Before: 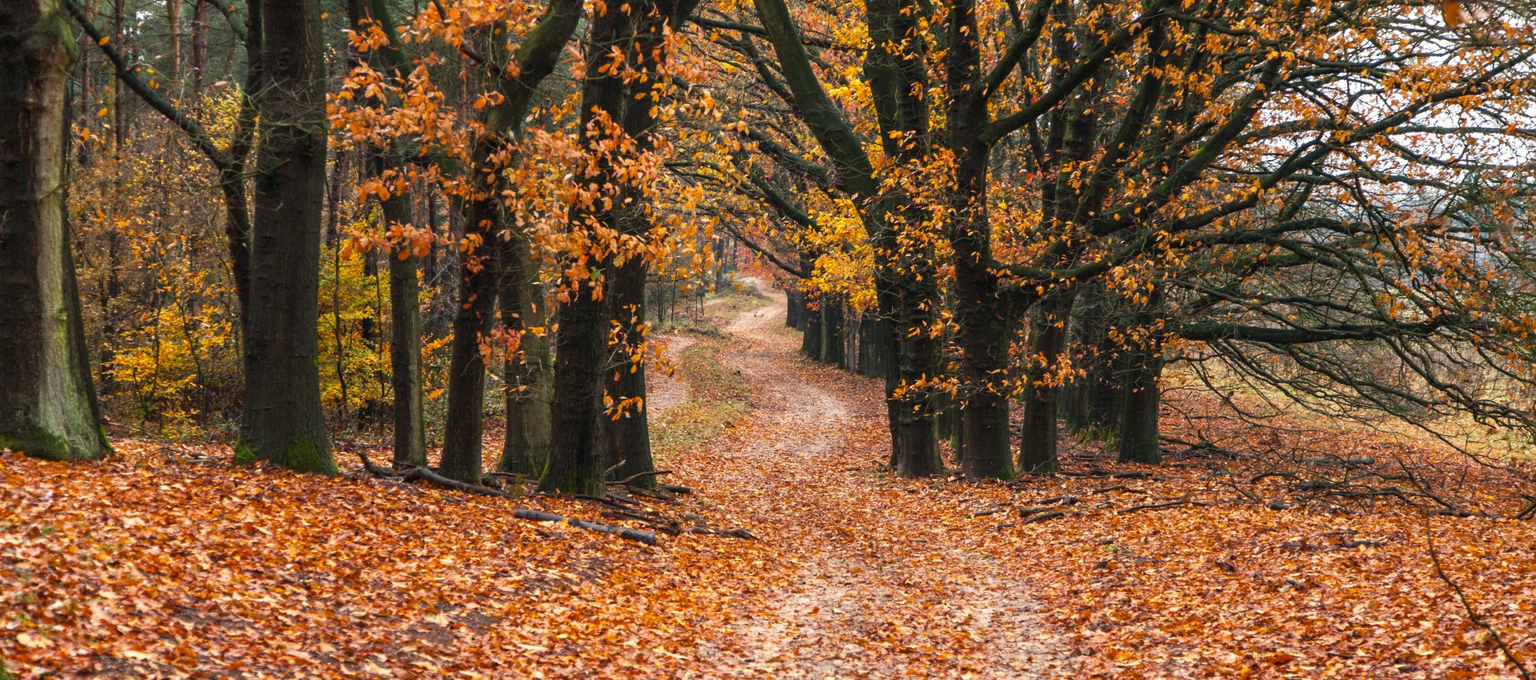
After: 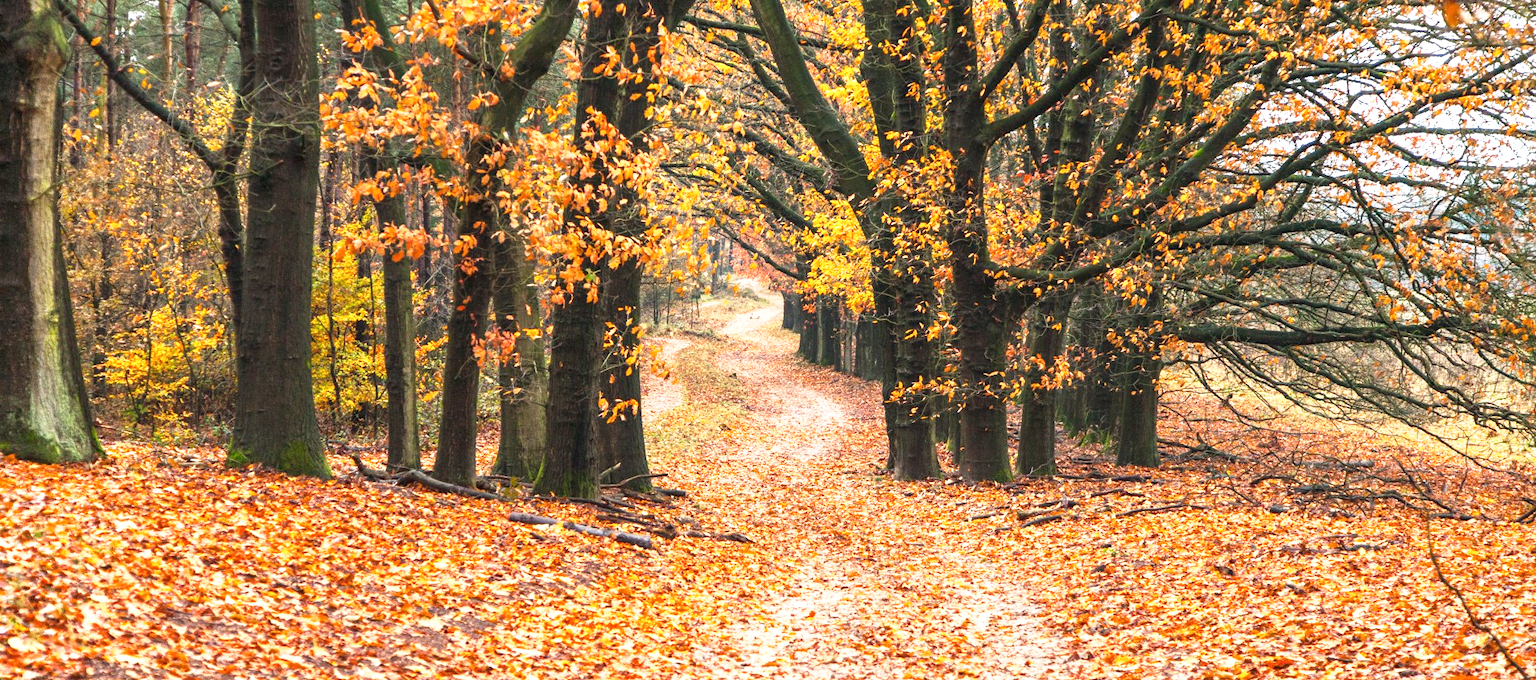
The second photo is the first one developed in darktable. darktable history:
crop and rotate: left 0.614%, top 0.179%, bottom 0.309%
base curve: curves: ch0 [(0, 0) (0.579, 0.807) (1, 1)], preserve colors none
exposure: black level correction 0, exposure 0.7 EV, compensate exposure bias true, compensate highlight preservation false
